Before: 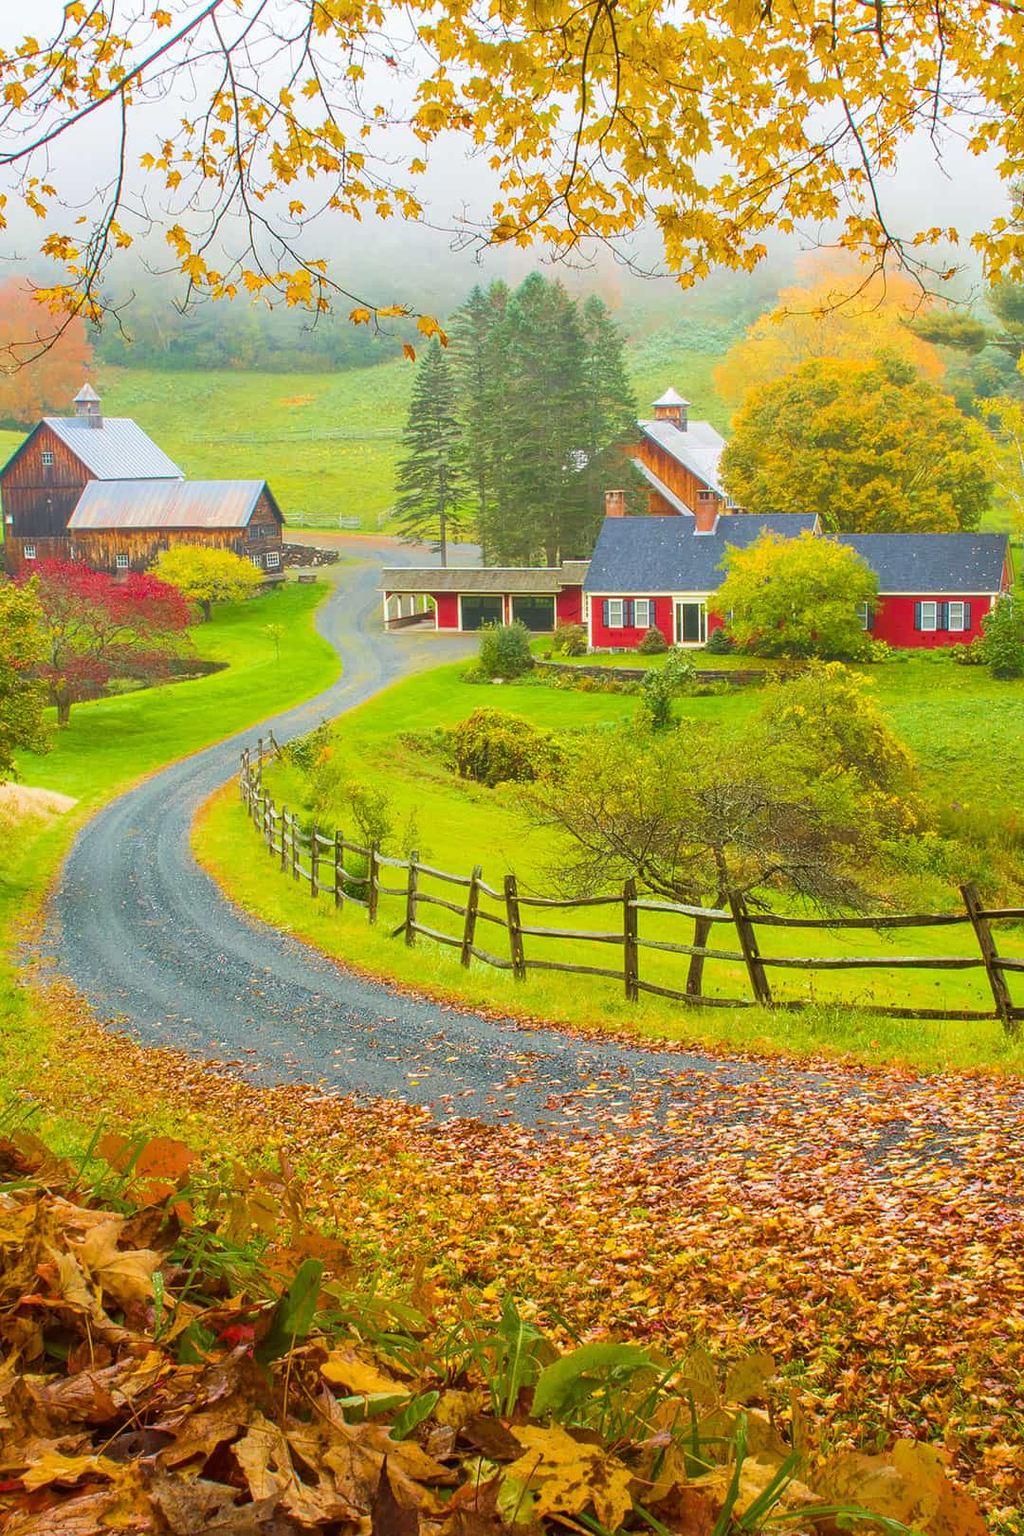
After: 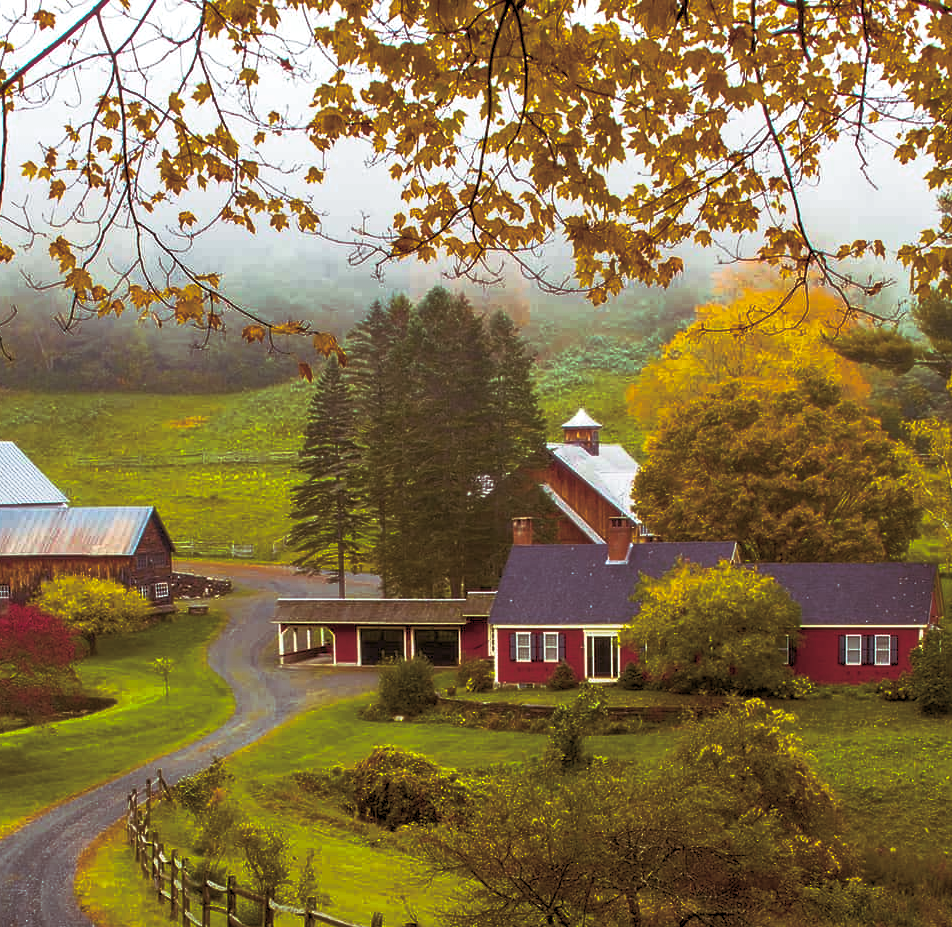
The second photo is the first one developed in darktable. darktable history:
crop and rotate: left 11.812%, bottom 42.776%
split-toning: shadows › saturation 0.41, highlights › saturation 0, compress 33.55%
base curve: curves: ch0 [(0, 0) (0.564, 0.291) (0.802, 0.731) (1, 1)]
exposure: black level correction 0.029, exposure -0.073 EV, compensate highlight preservation false
rgb levels: levels [[0.013, 0.434, 0.89], [0, 0.5, 1], [0, 0.5, 1]]
color balance rgb: linear chroma grading › global chroma 15%, perceptual saturation grading › global saturation 30%
